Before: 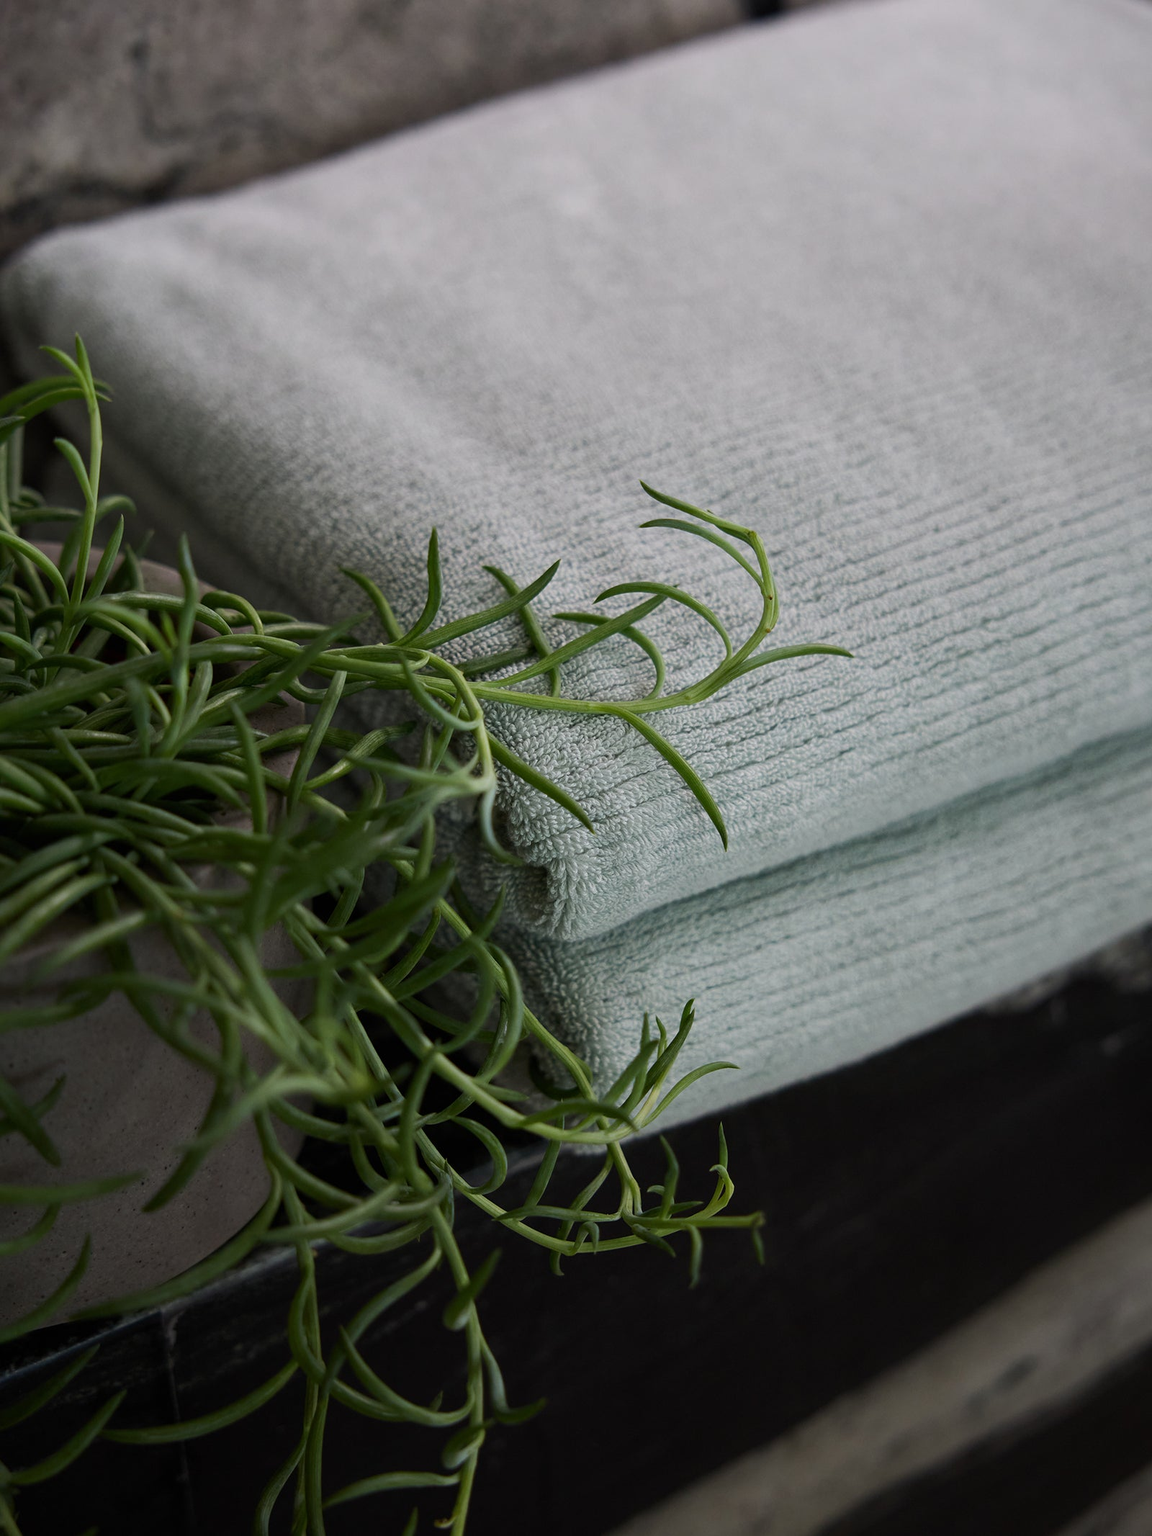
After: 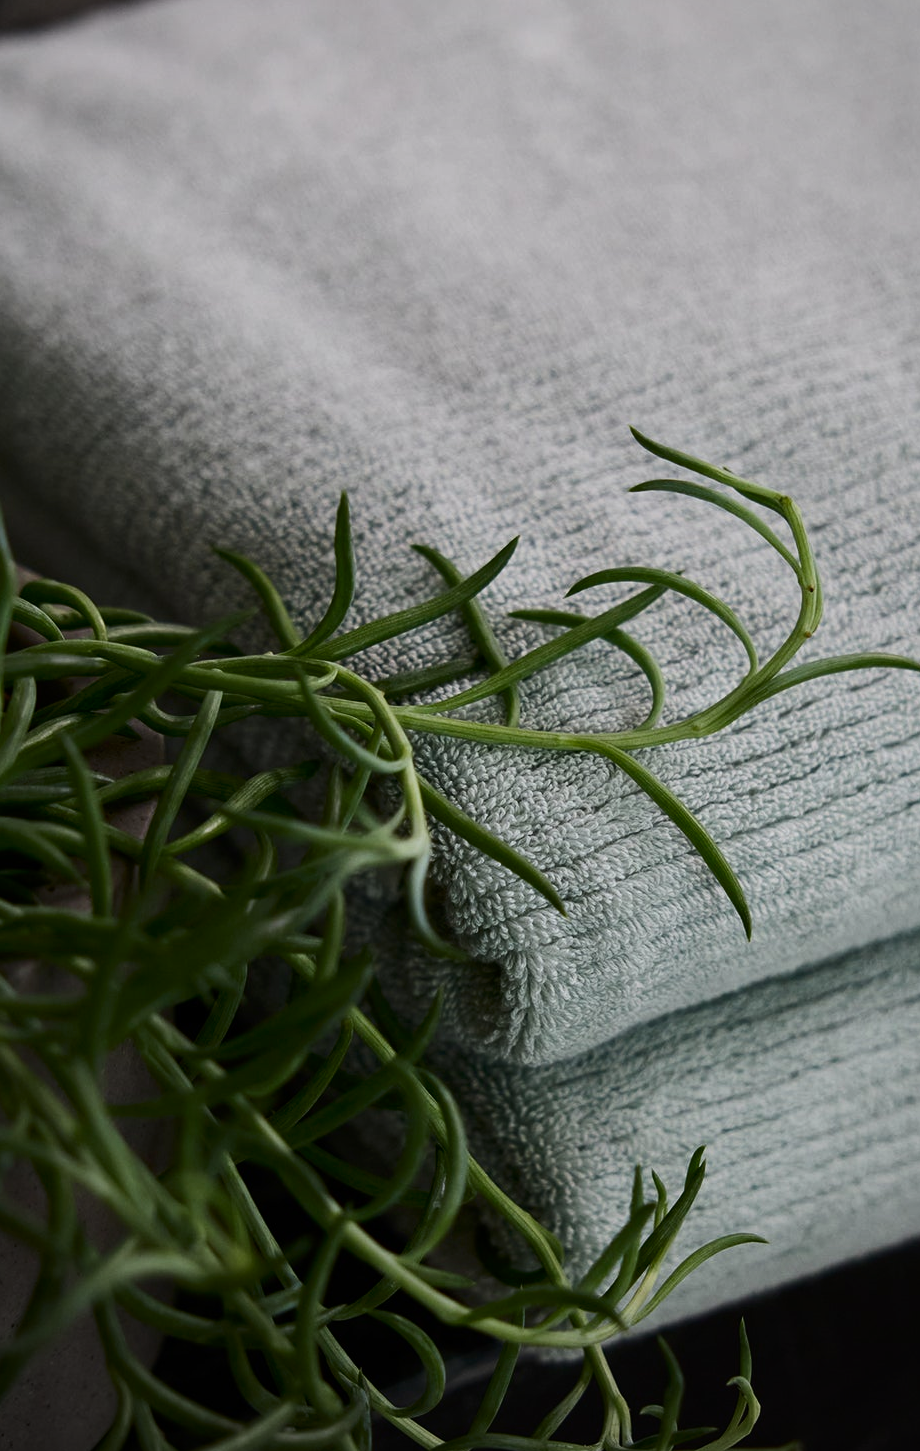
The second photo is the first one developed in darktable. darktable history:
exposure: exposure -0.235 EV, compensate highlight preservation false
crop: left 16.21%, top 11.306%, right 26.263%, bottom 20.649%
vignetting: brightness -0.291
contrast brightness saturation: contrast 0.225
